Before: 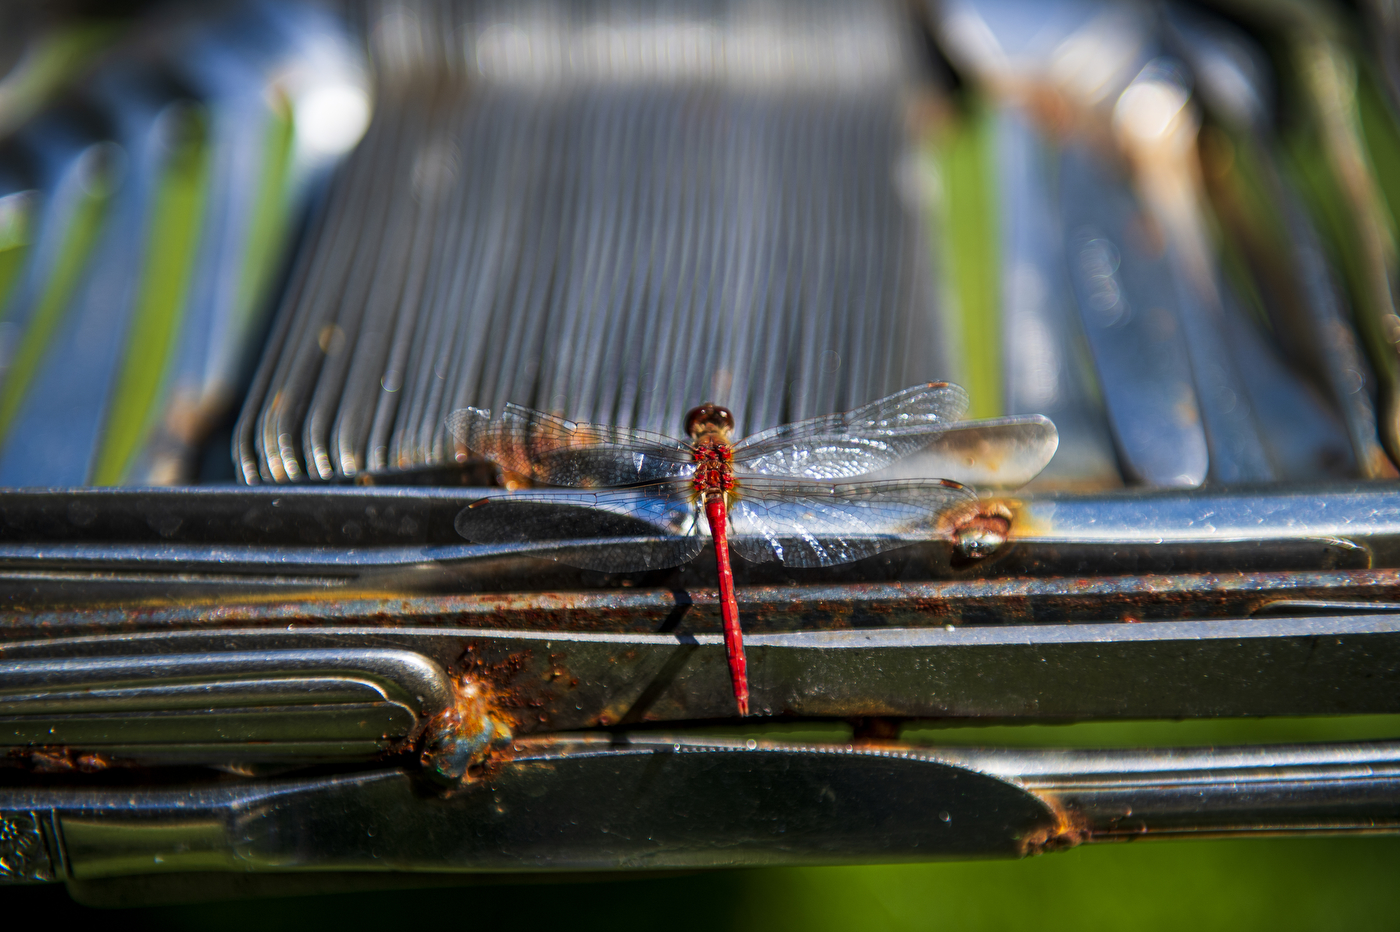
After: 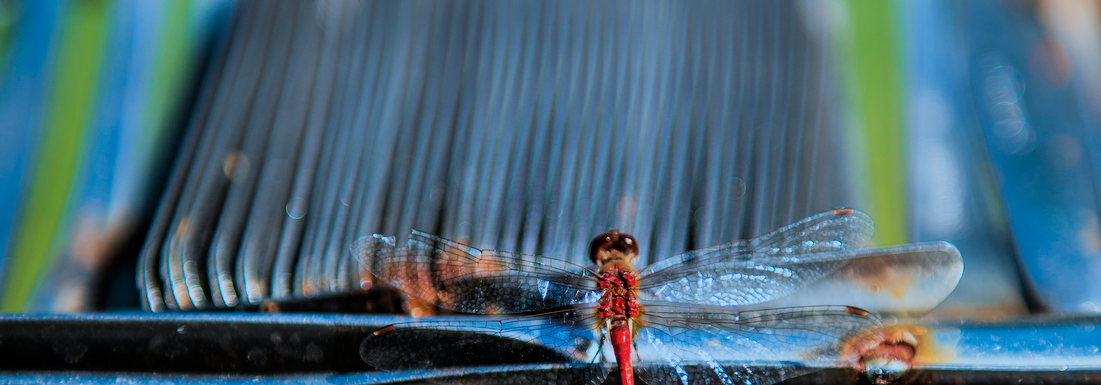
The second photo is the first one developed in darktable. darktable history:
crop: left 6.841%, top 18.584%, right 14.463%, bottom 40.065%
color correction: highlights a* -9.34, highlights b* -22.44
filmic rgb: black relative exposure -8.4 EV, white relative exposure 4.68 EV, hardness 3.8, color science v6 (2022)
